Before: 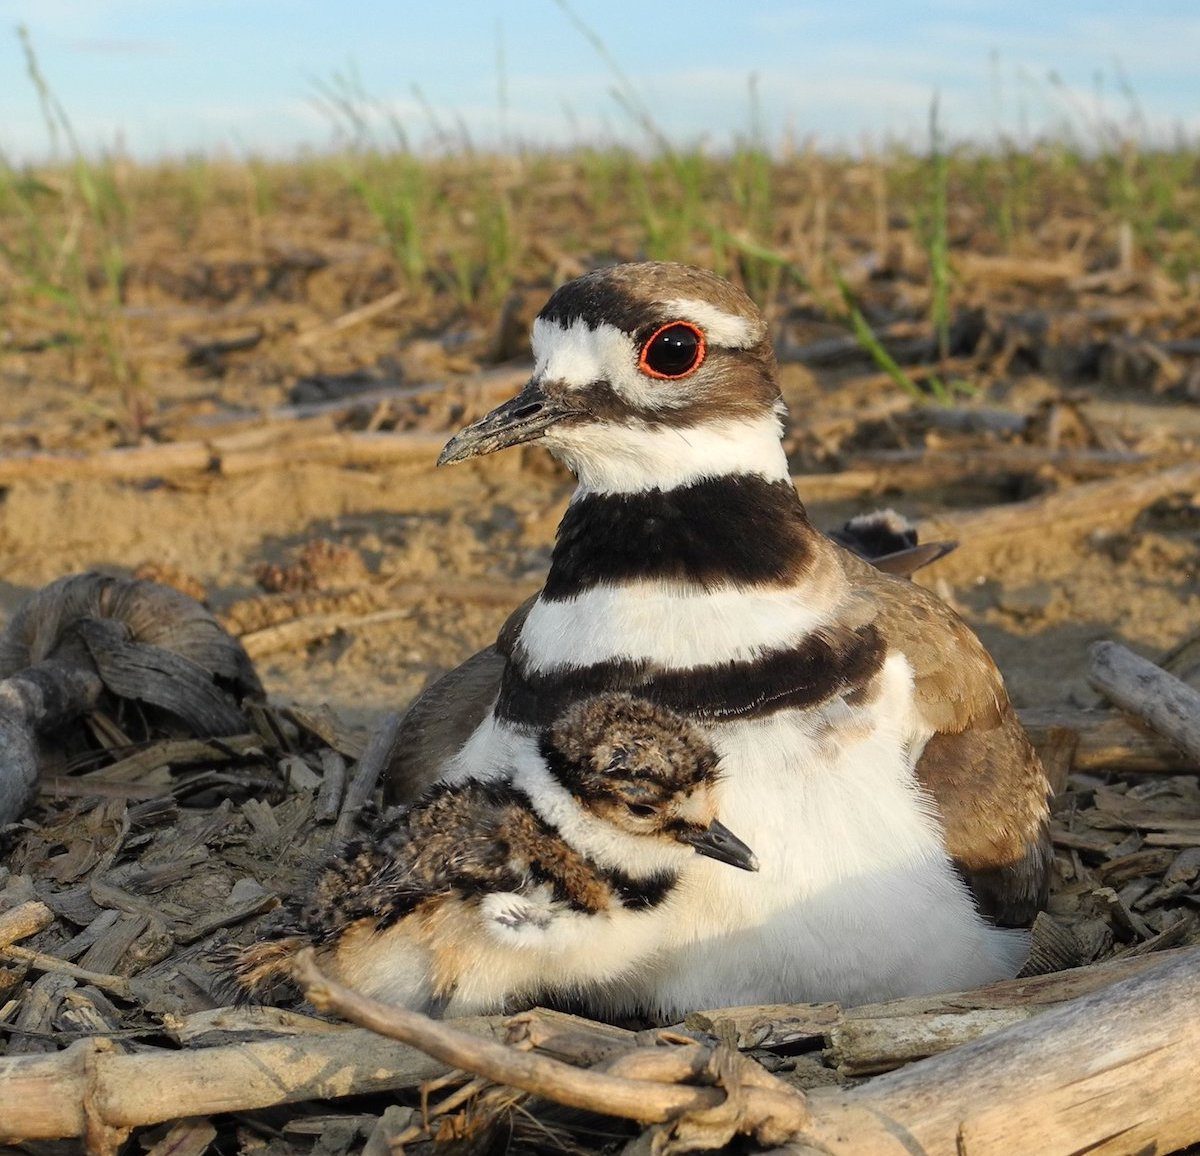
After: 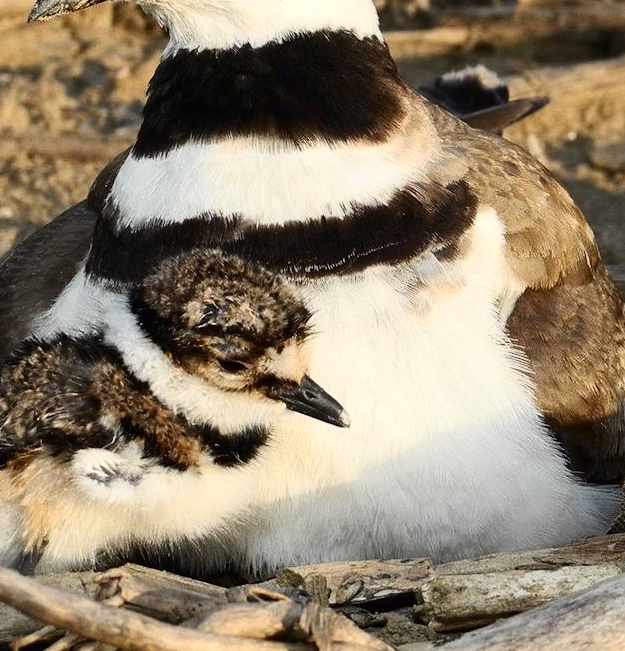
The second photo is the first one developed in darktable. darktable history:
shadows and highlights: radius 335.29, shadows 63.93, highlights 4.79, compress 87.36%, soften with gaussian
crop: left 34.128%, top 38.438%, right 13.755%, bottom 5.186%
contrast brightness saturation: contrast 0.282
